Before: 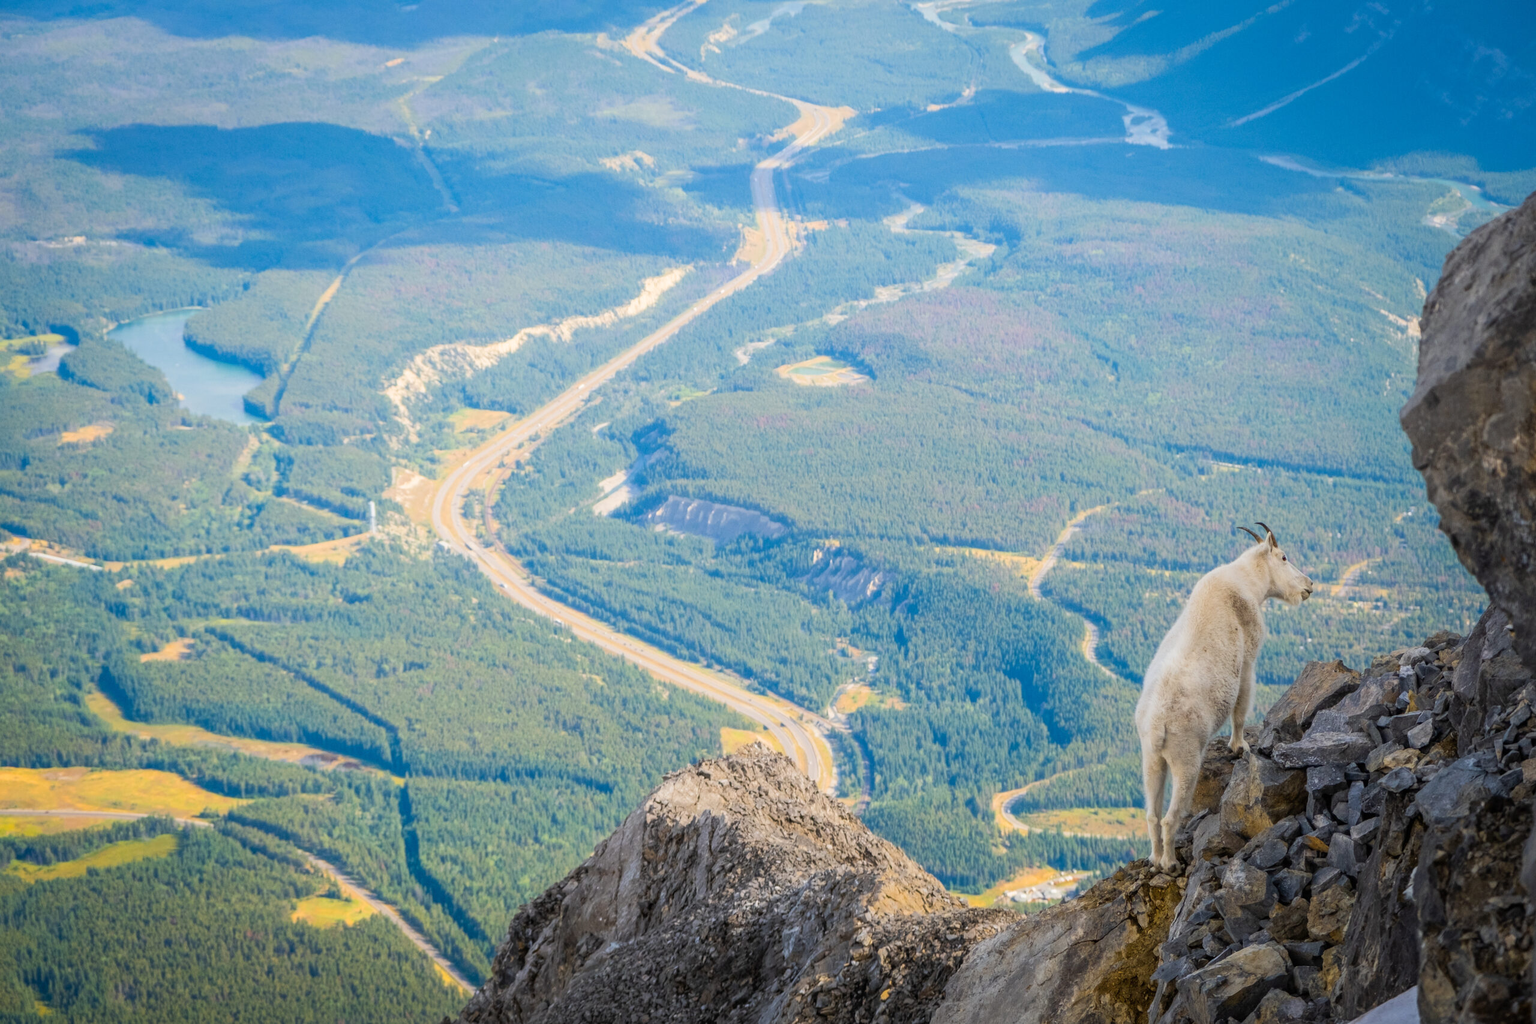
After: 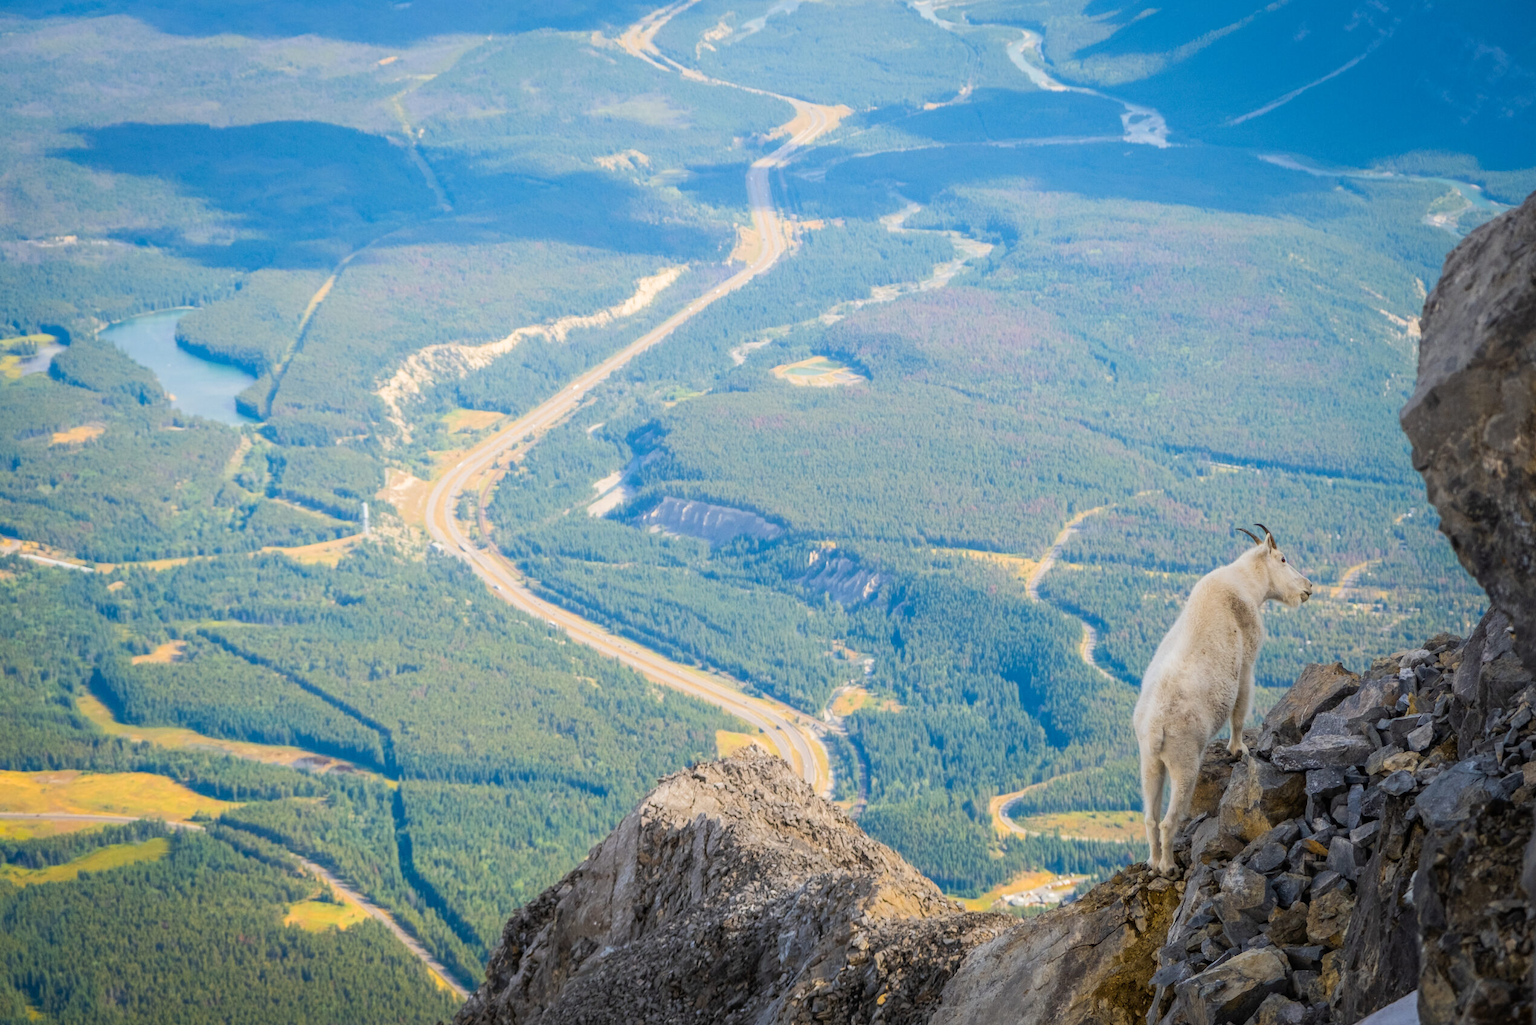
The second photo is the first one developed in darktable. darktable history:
crop and rotate: left 0.629%, top 0.269%, bottom 0.273%
